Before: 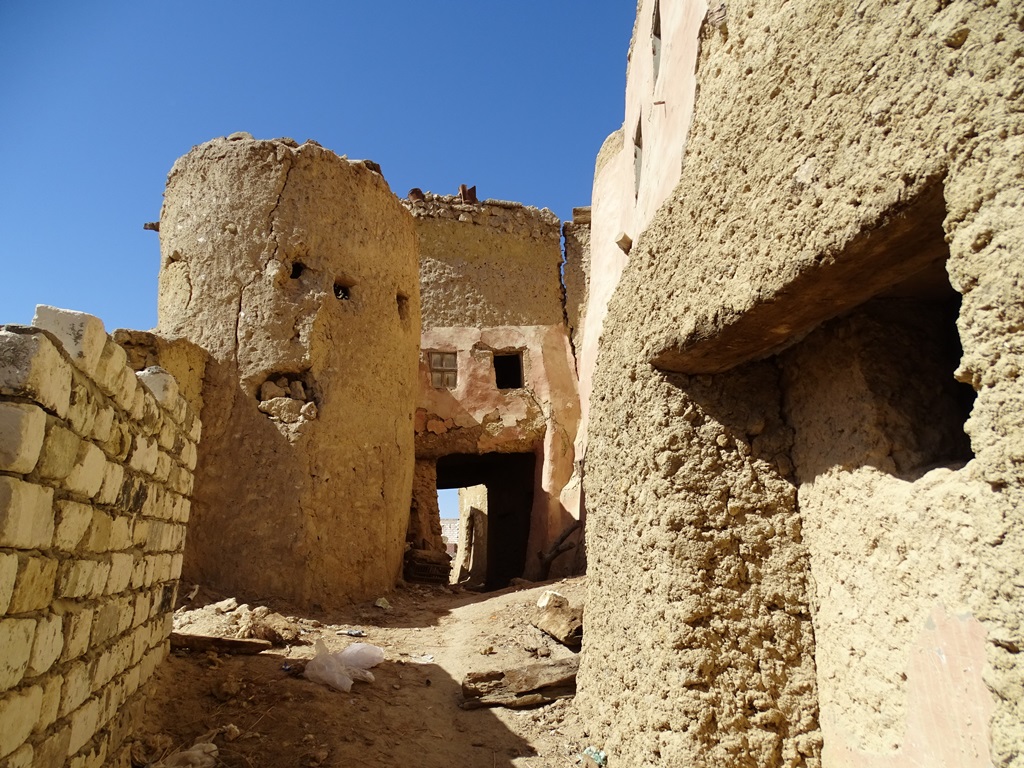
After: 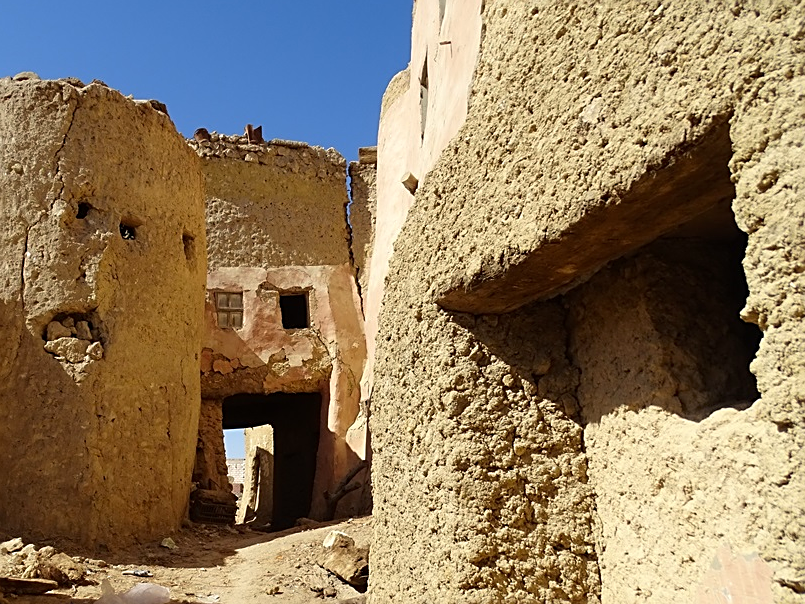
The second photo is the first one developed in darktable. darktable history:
crop and rotate: left 20.991%, top 7.899%, right 0.391%, bottom 13.384%
sharpen: on, module defaults
color correction: highlights a* 0.663, highlights b* 2.8, saturation 1.08
